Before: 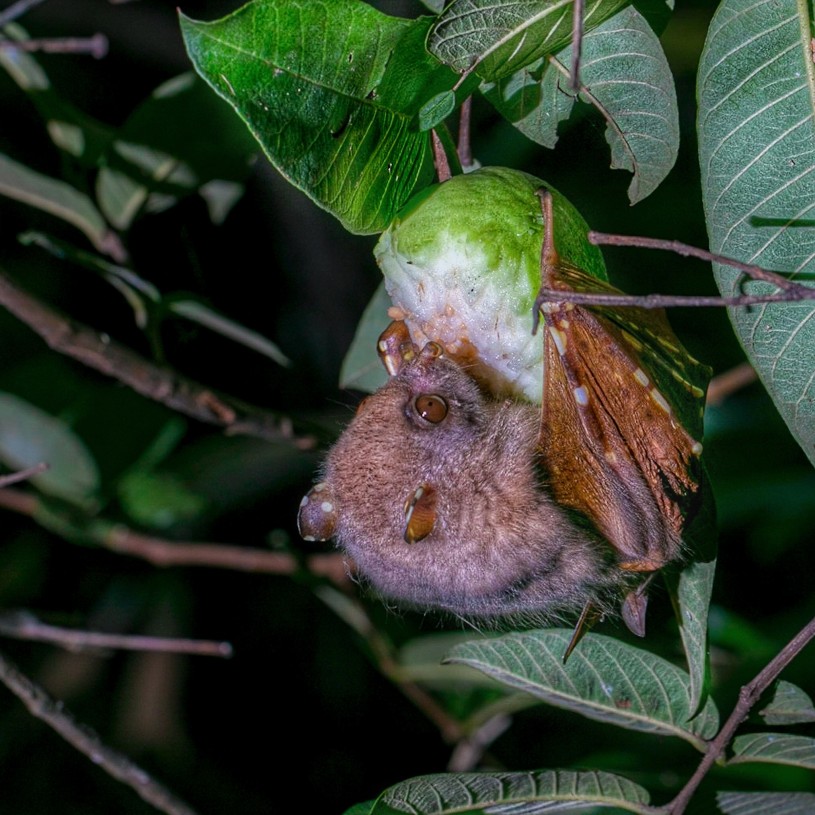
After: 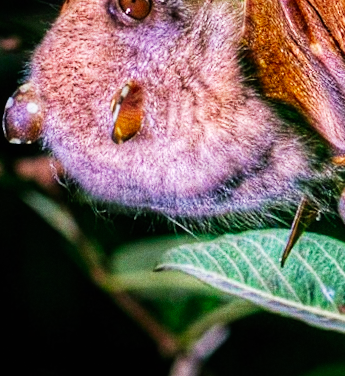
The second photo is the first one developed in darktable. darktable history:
base curve: curves: ch0 [(0, 0) (0.007, 0.004) (0.027, 0.03) (0.046, 0.07) (0.207, 0.54) (0.442, 0.872) (0.673, 0.972) (1, 1)], preserve colors none
velvia: on, module defaults
crop: left 35.976%, top 45.819%, right 18.162%, bottom 5.807%
rotate and perspective: rotation -1.68°, lens shift (vertical) -0.146, crop left 0.049, crop right 0.912, crop top 0.032, crop bottom 0.96
grain: coarseness 0.09 ISO
